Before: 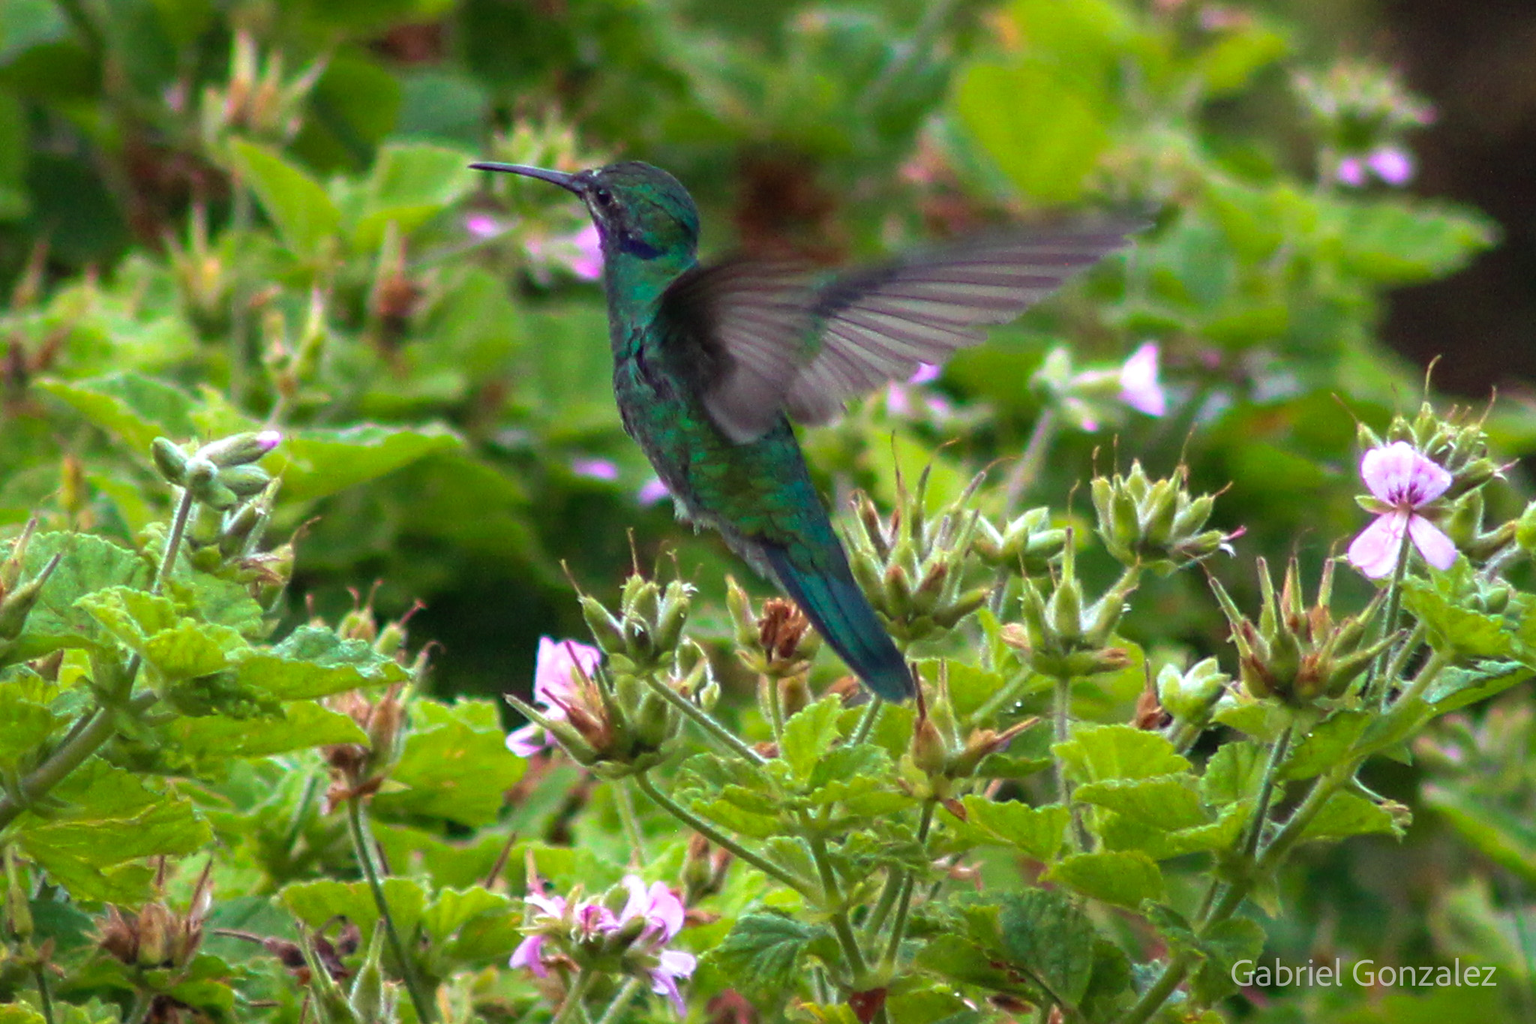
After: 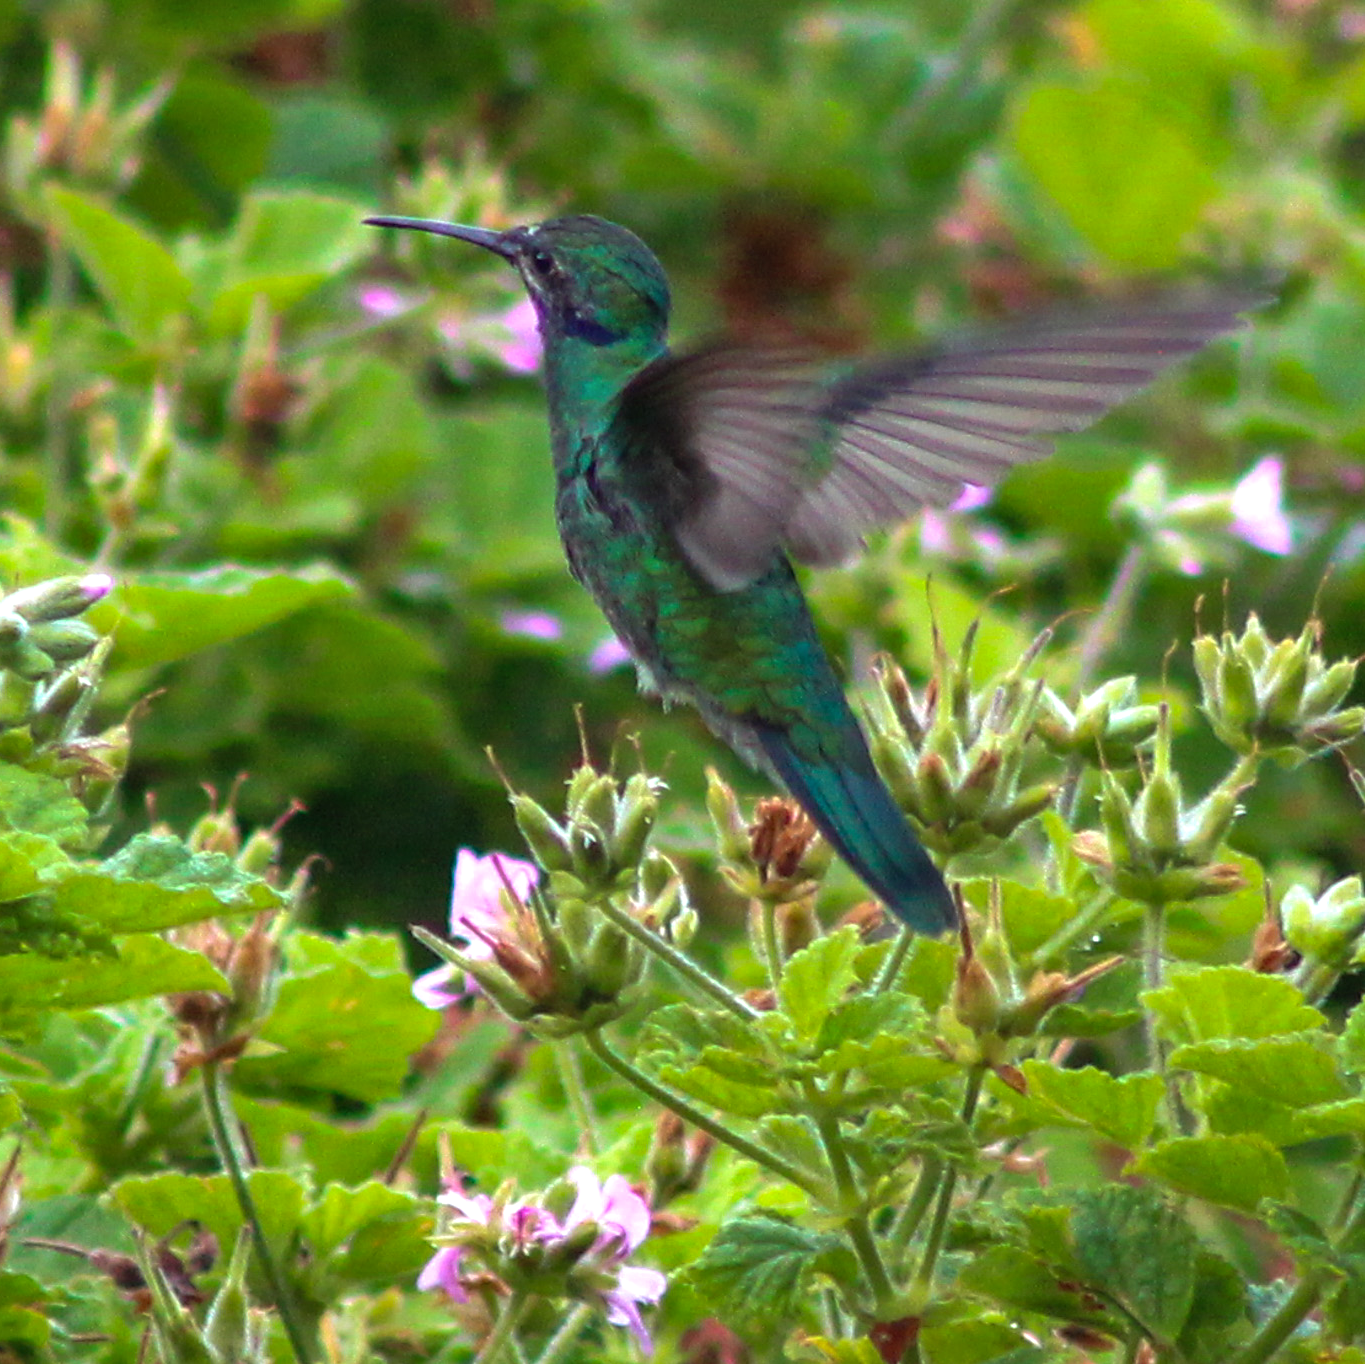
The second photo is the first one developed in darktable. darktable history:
exposure: exposure 0.129 EV, compensate highlight preservation false
levels: levels [0, 0.492, 0.984]
shadows and highlights: highlights color adjustment 40.15%, low approximation 0.01, soften with gaussian
crop and rotate: left 12.803%, right 20.535%
